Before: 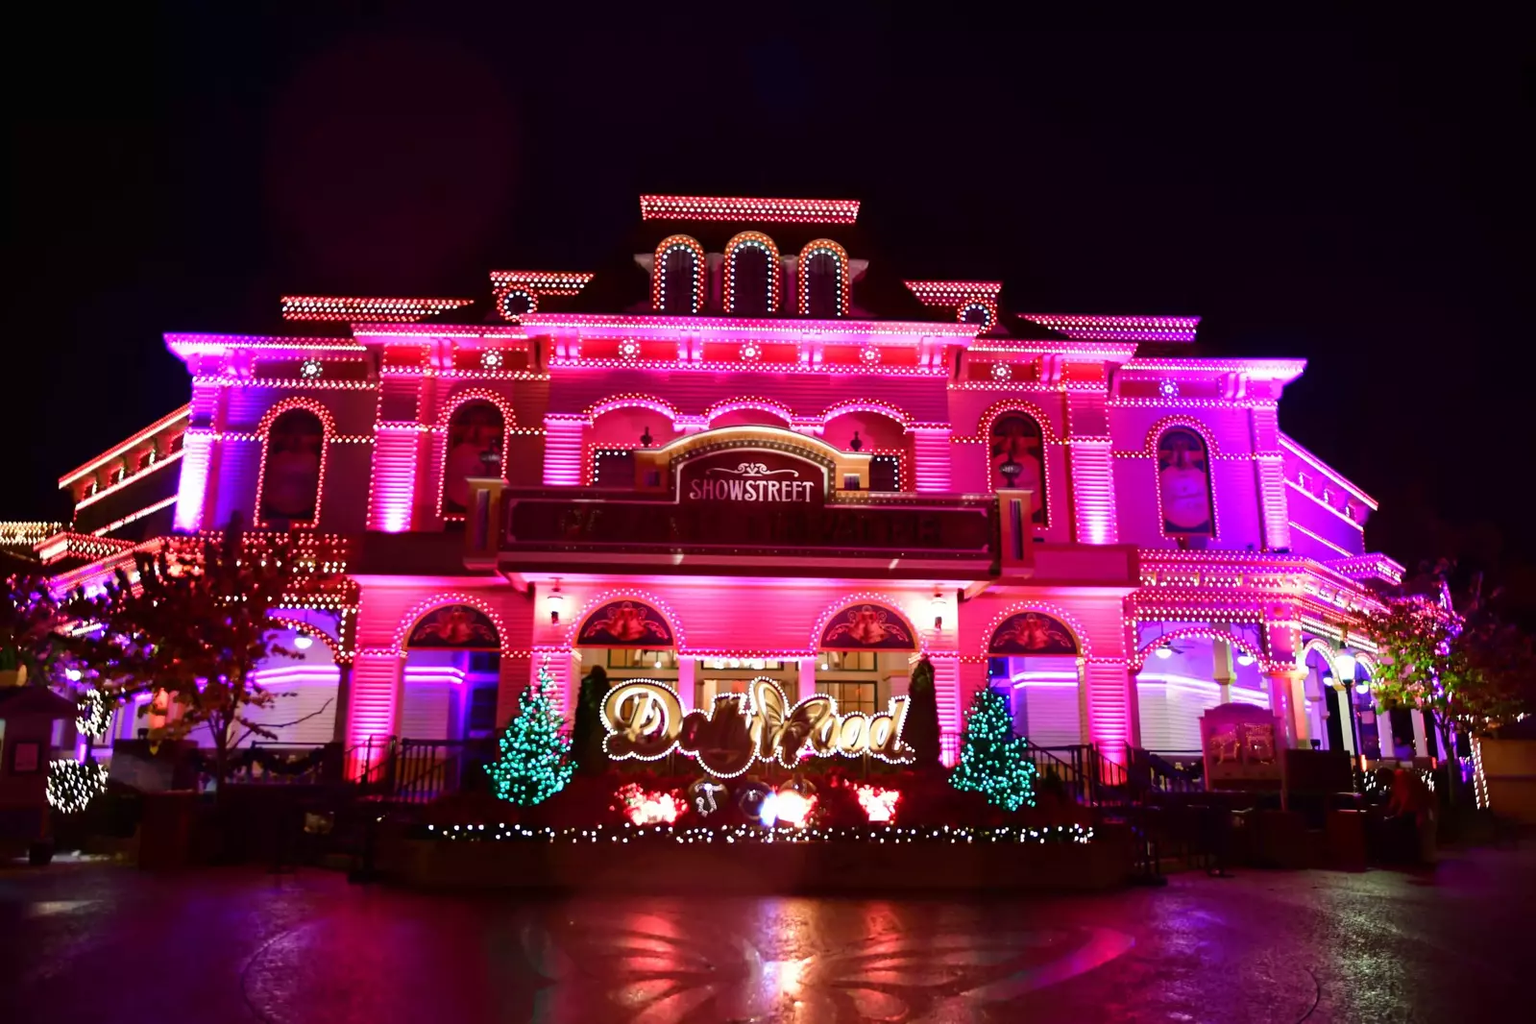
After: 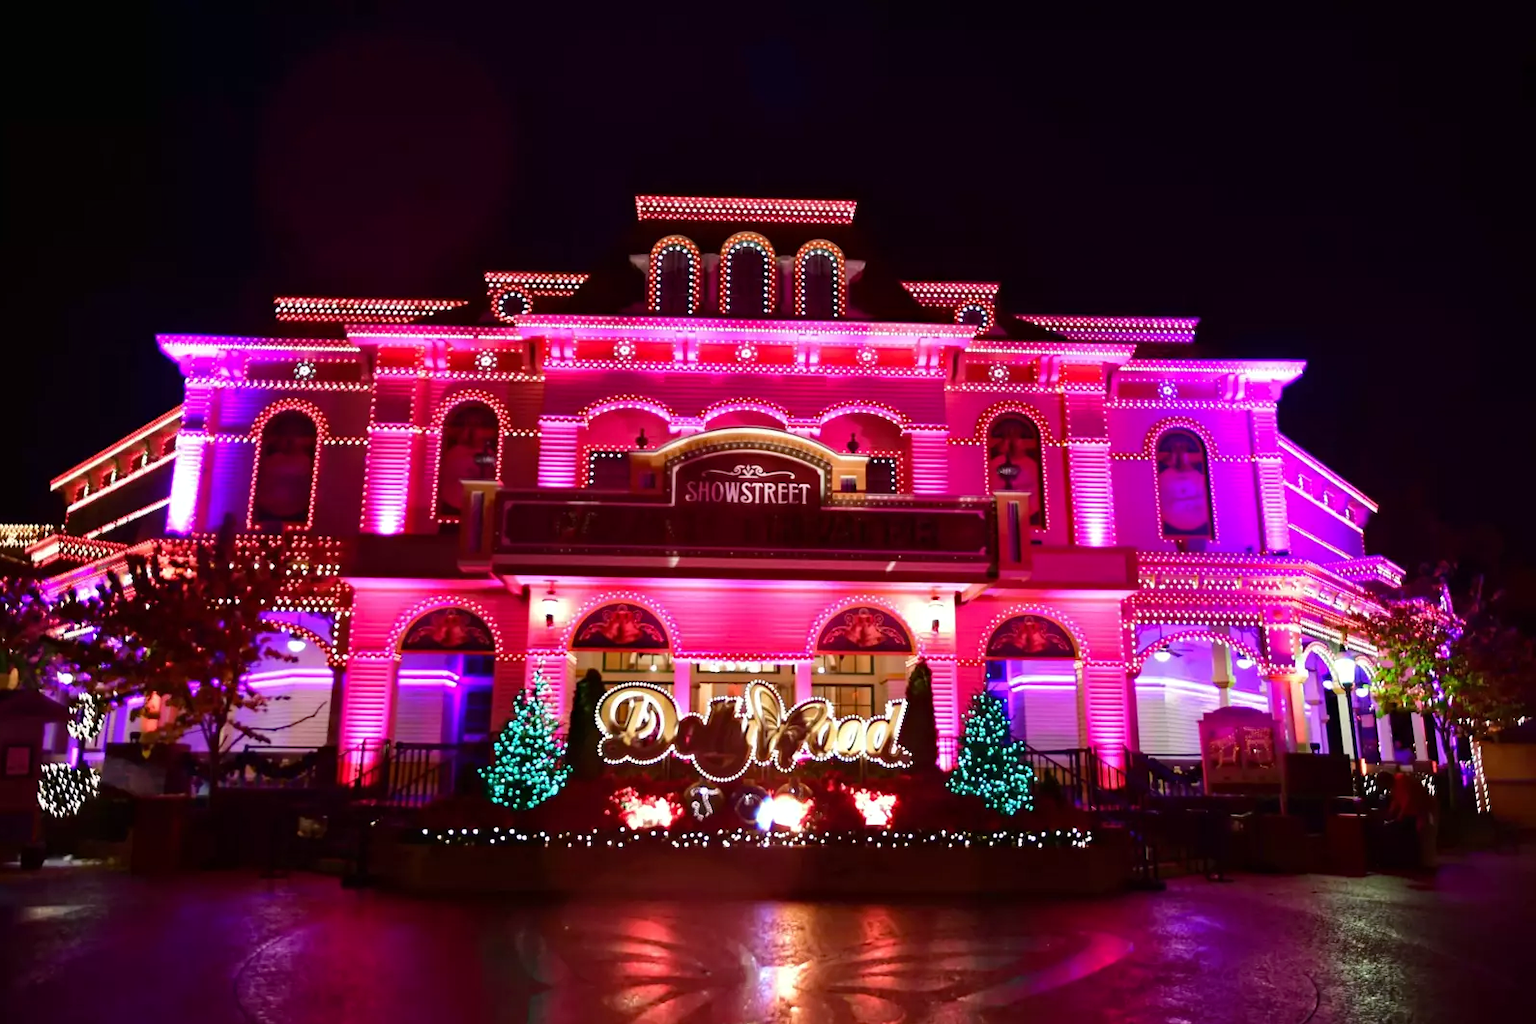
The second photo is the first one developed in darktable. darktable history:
haze removal: compatibility mode true, adaptive false
crop and rotate: left 0.614%, top 0.179%, bottom 0.309%
